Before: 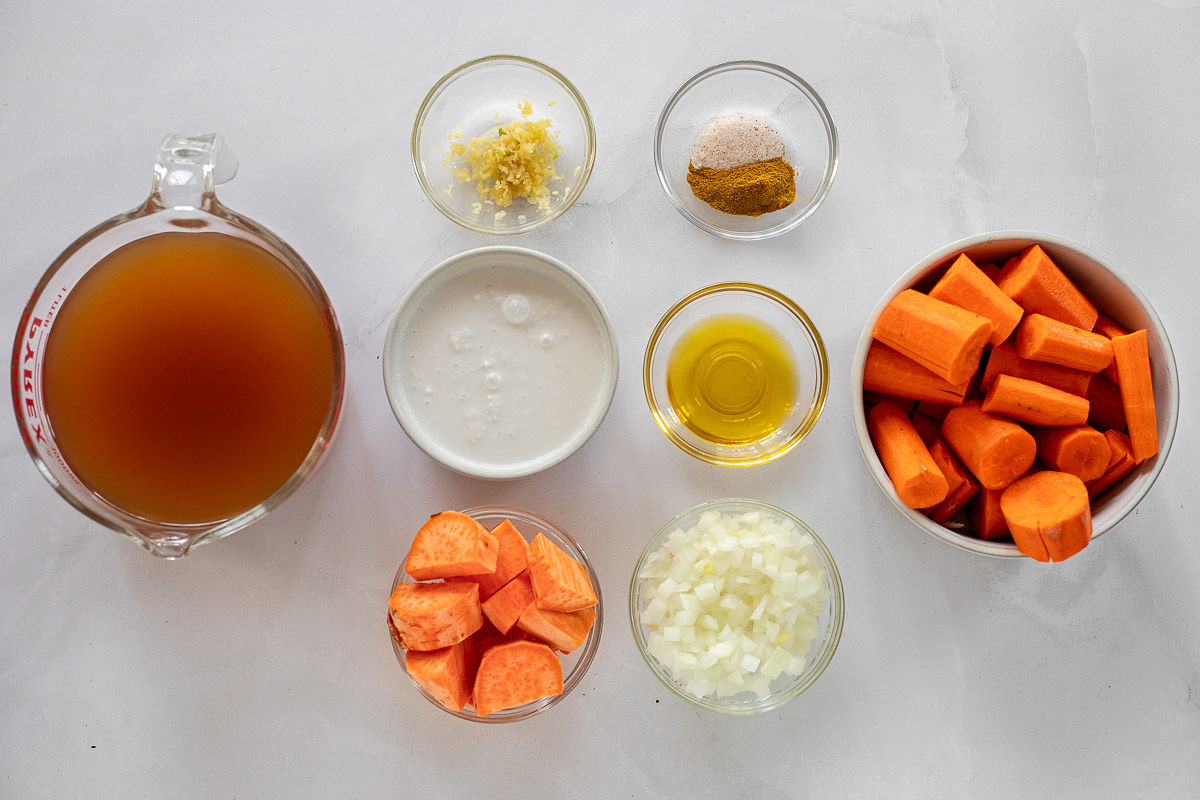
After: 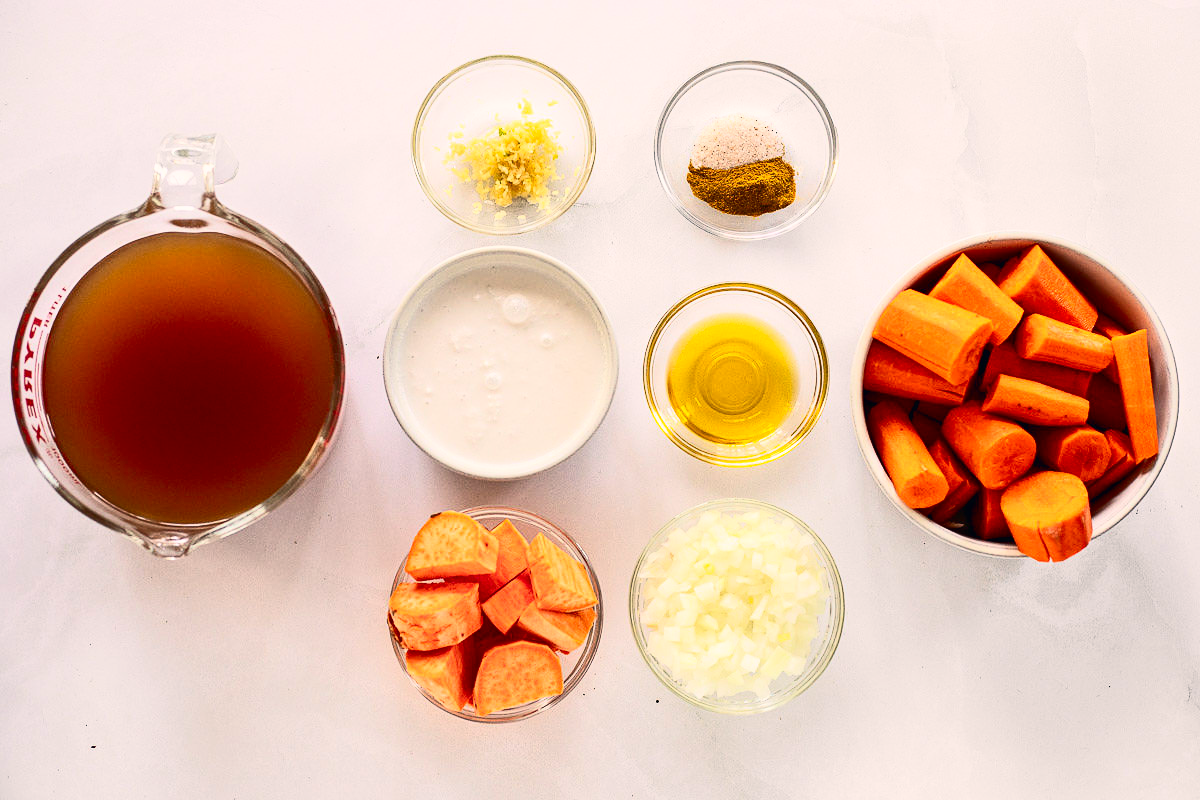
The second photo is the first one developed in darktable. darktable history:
color correction: highlights a* 5.38, highlights b* 5.3, shadows a* -4.26, shadows b* -5.11
contrast brightness saturation: contrast 0.4, brightness 0.1, saturation 0.21
